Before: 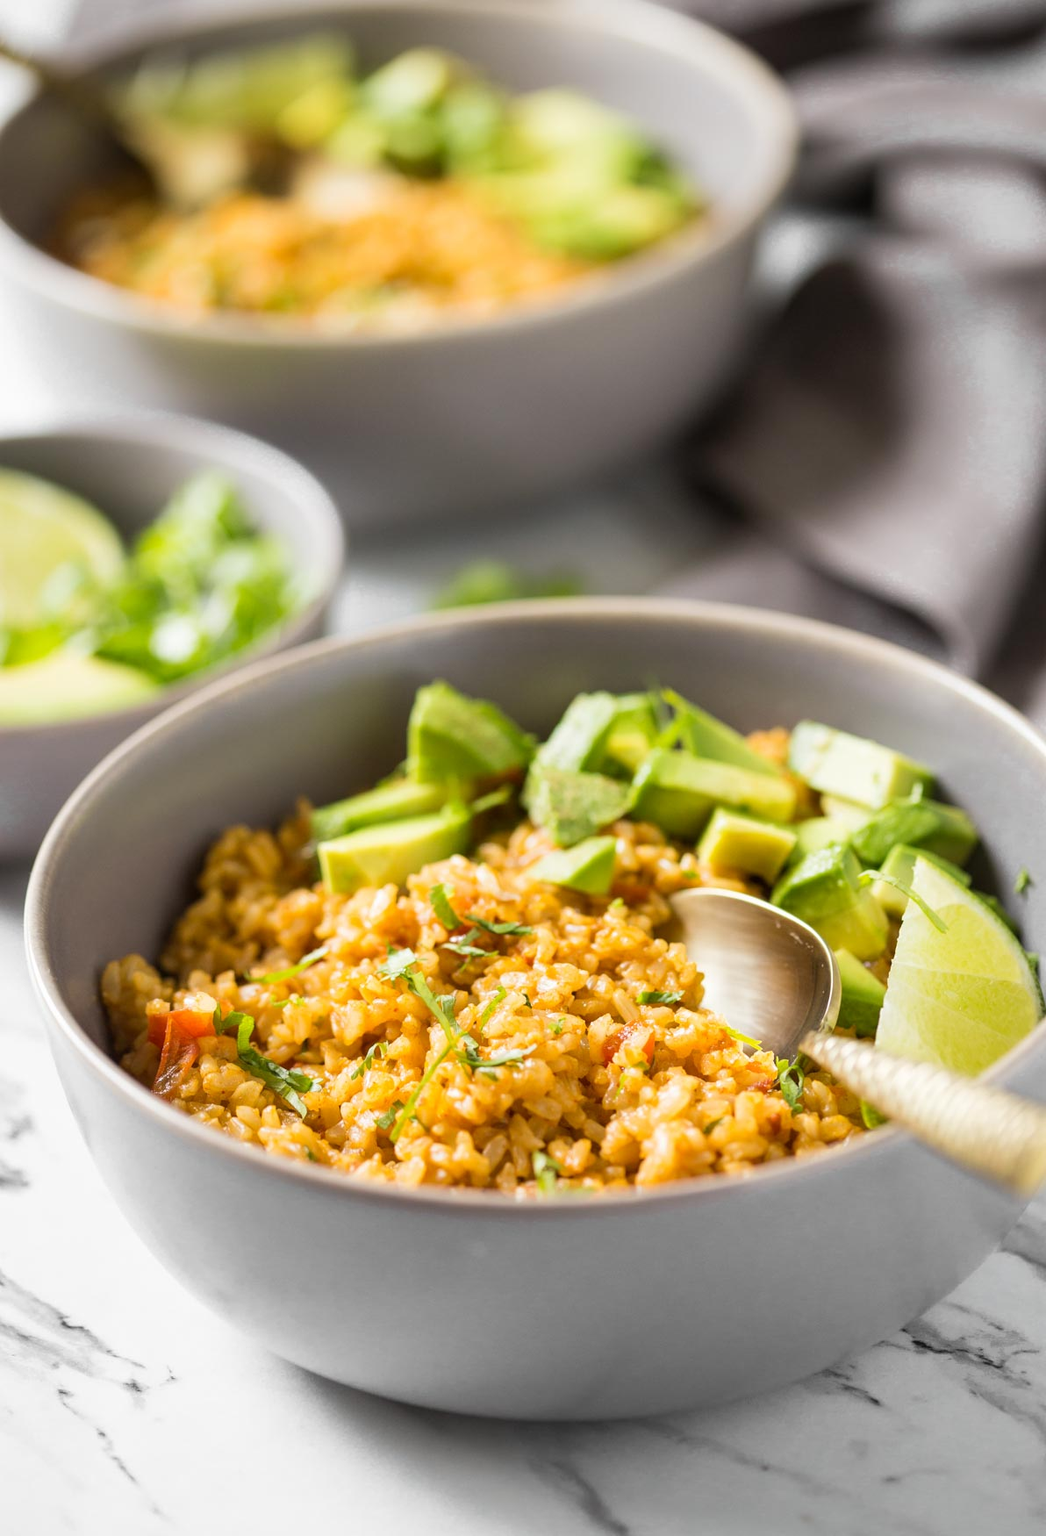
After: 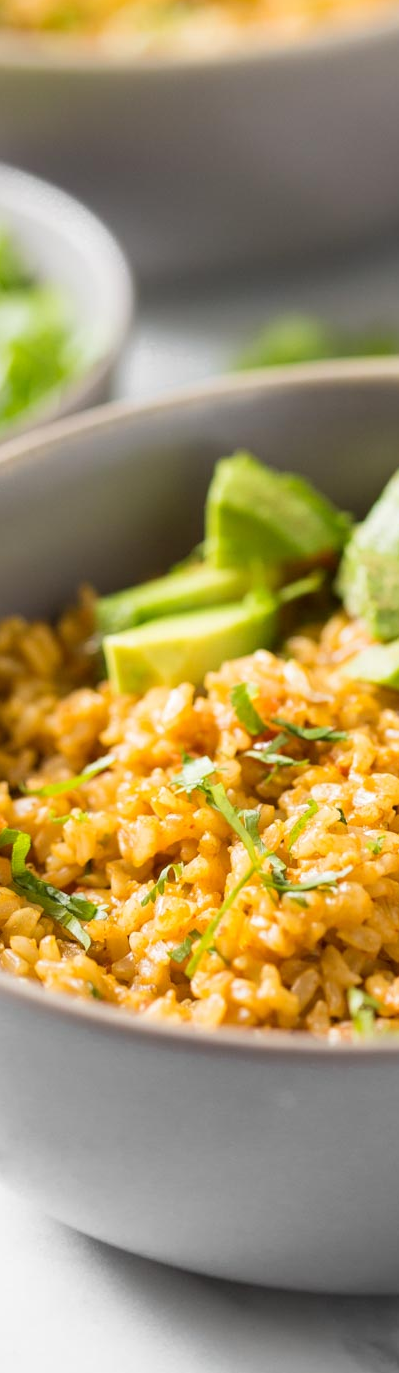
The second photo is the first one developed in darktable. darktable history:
shadows and highlights: radius 331.84, shadows 53.55, highlights -100, compress 94.63%, highlights color adjustment 73.23%, soften with gaussian
crop and rotate: left 21.77%, top 18.528%, right 44.676%, bottom 2.997%
